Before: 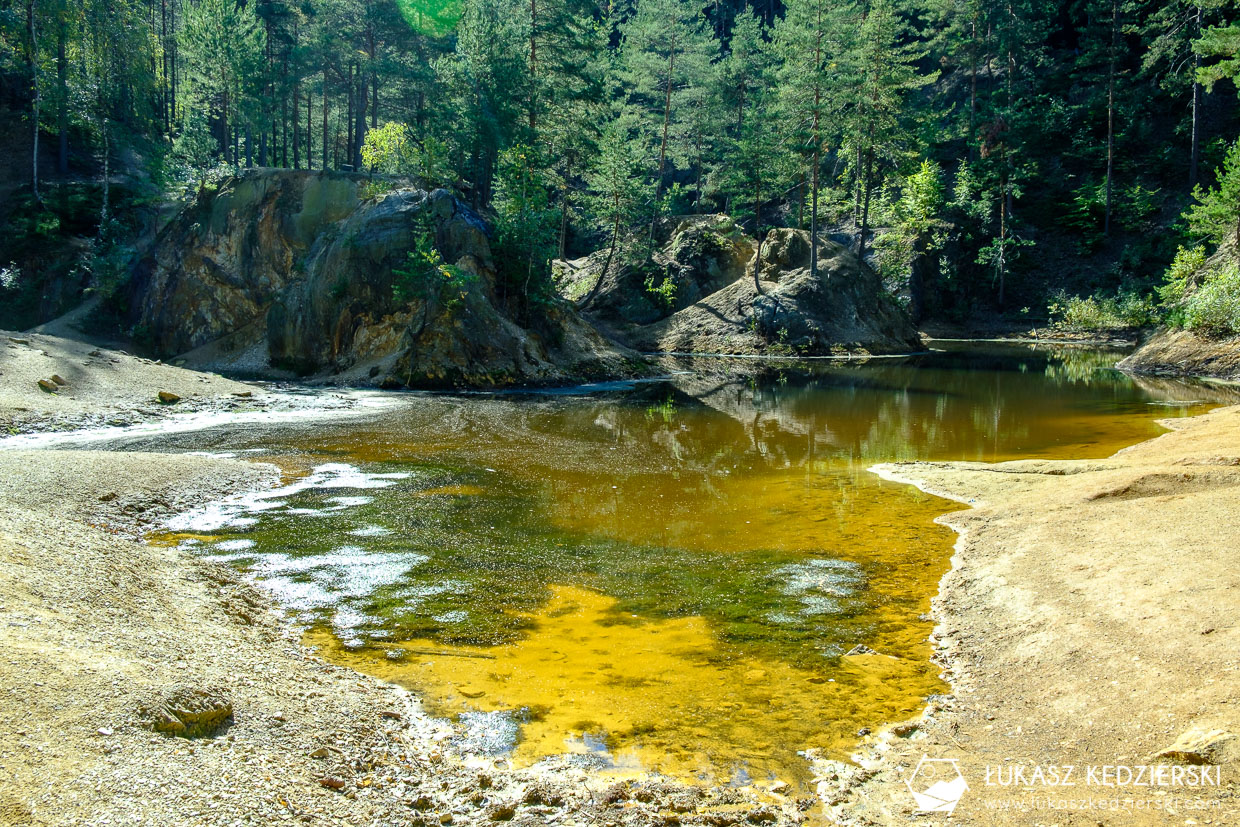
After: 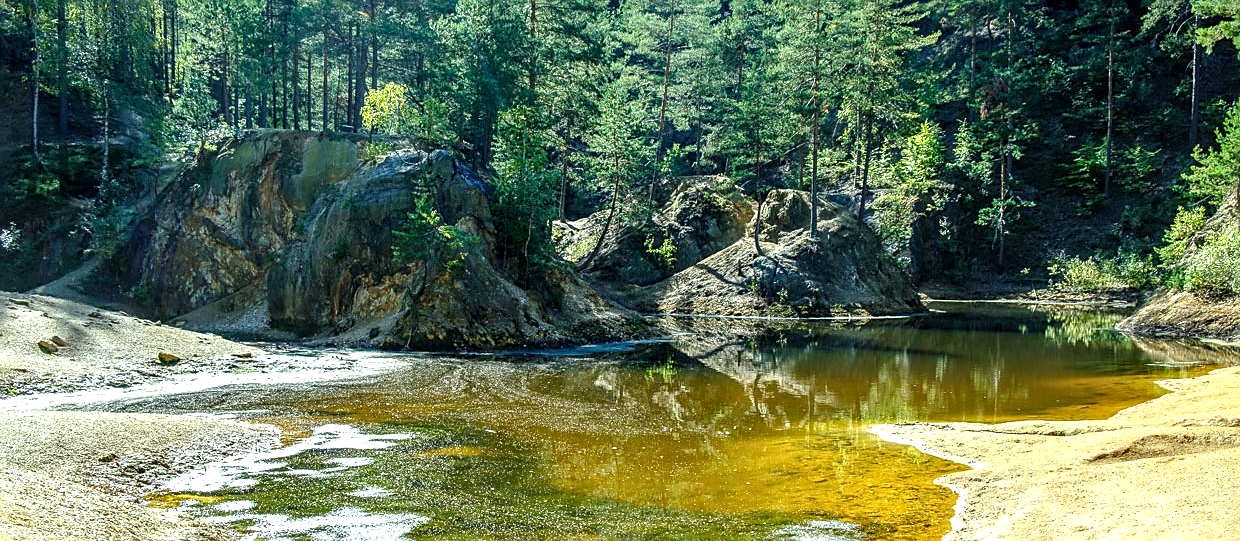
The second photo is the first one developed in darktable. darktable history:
crop and rotate: top 4.784%, bottom 29.751%
exposure: black level correction 0, exposure 0.499 EV, compensate highlight preservation false
local contrast: on, module defaults
sharpen: on, module defaults
